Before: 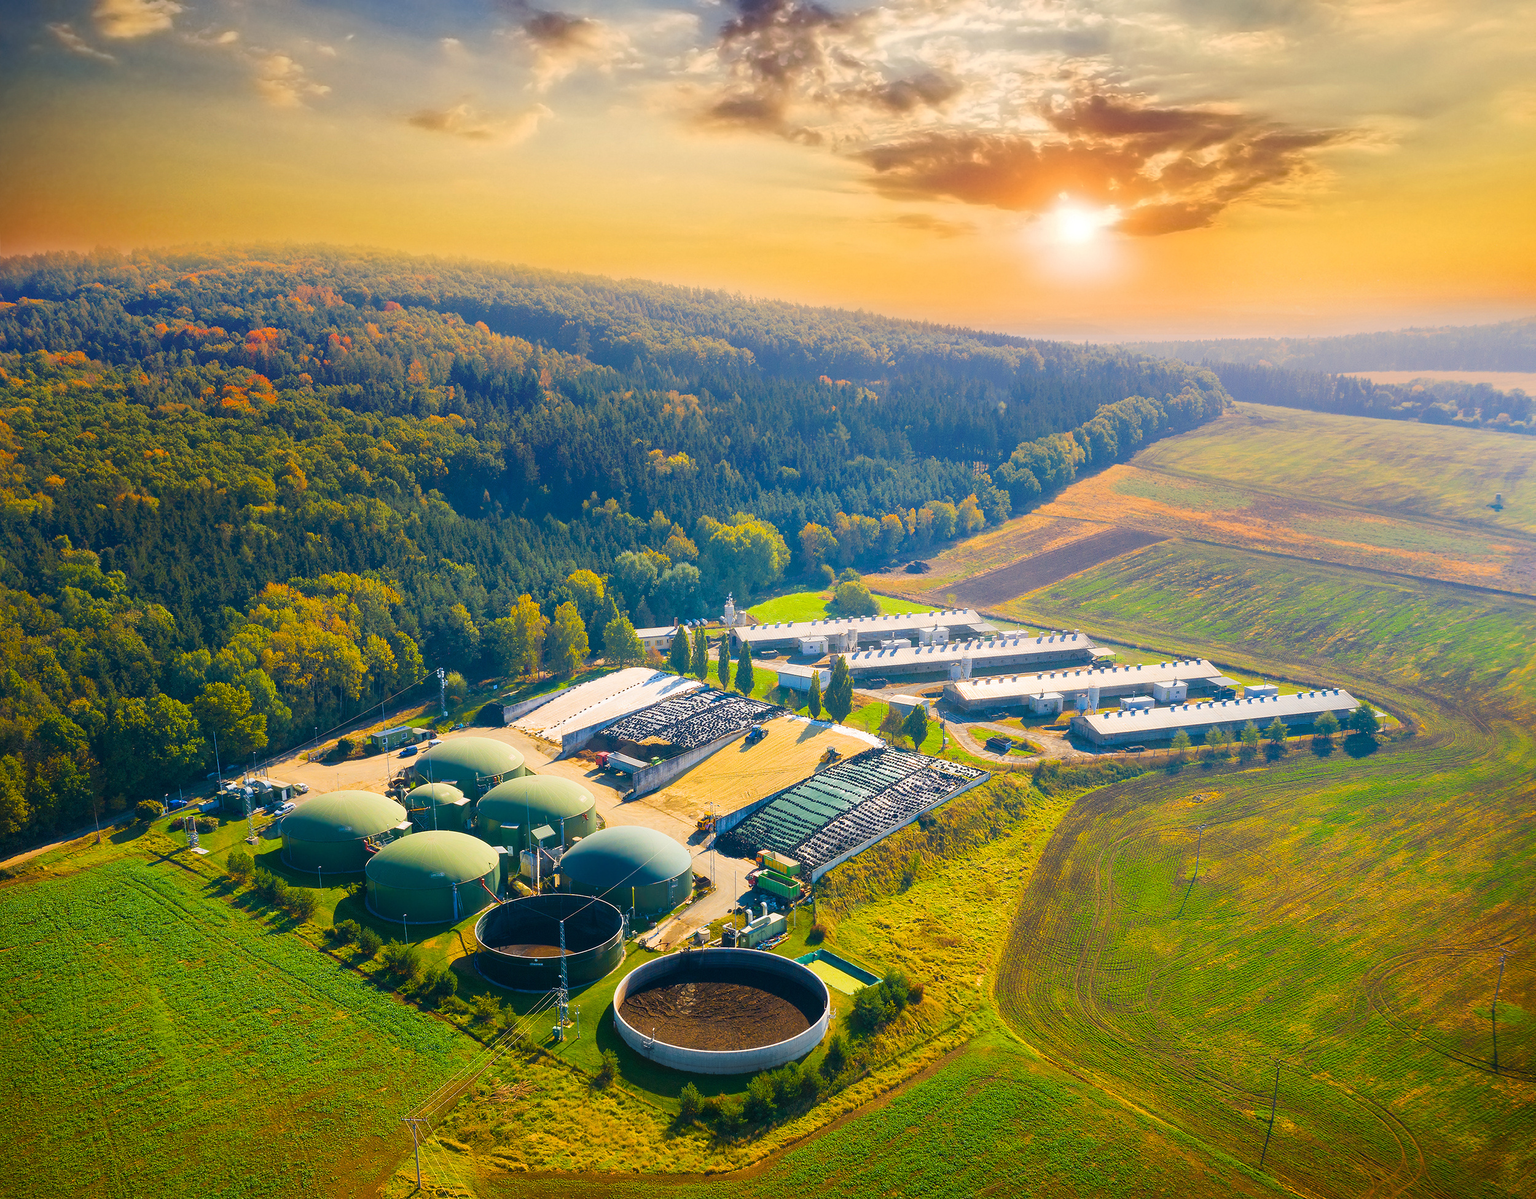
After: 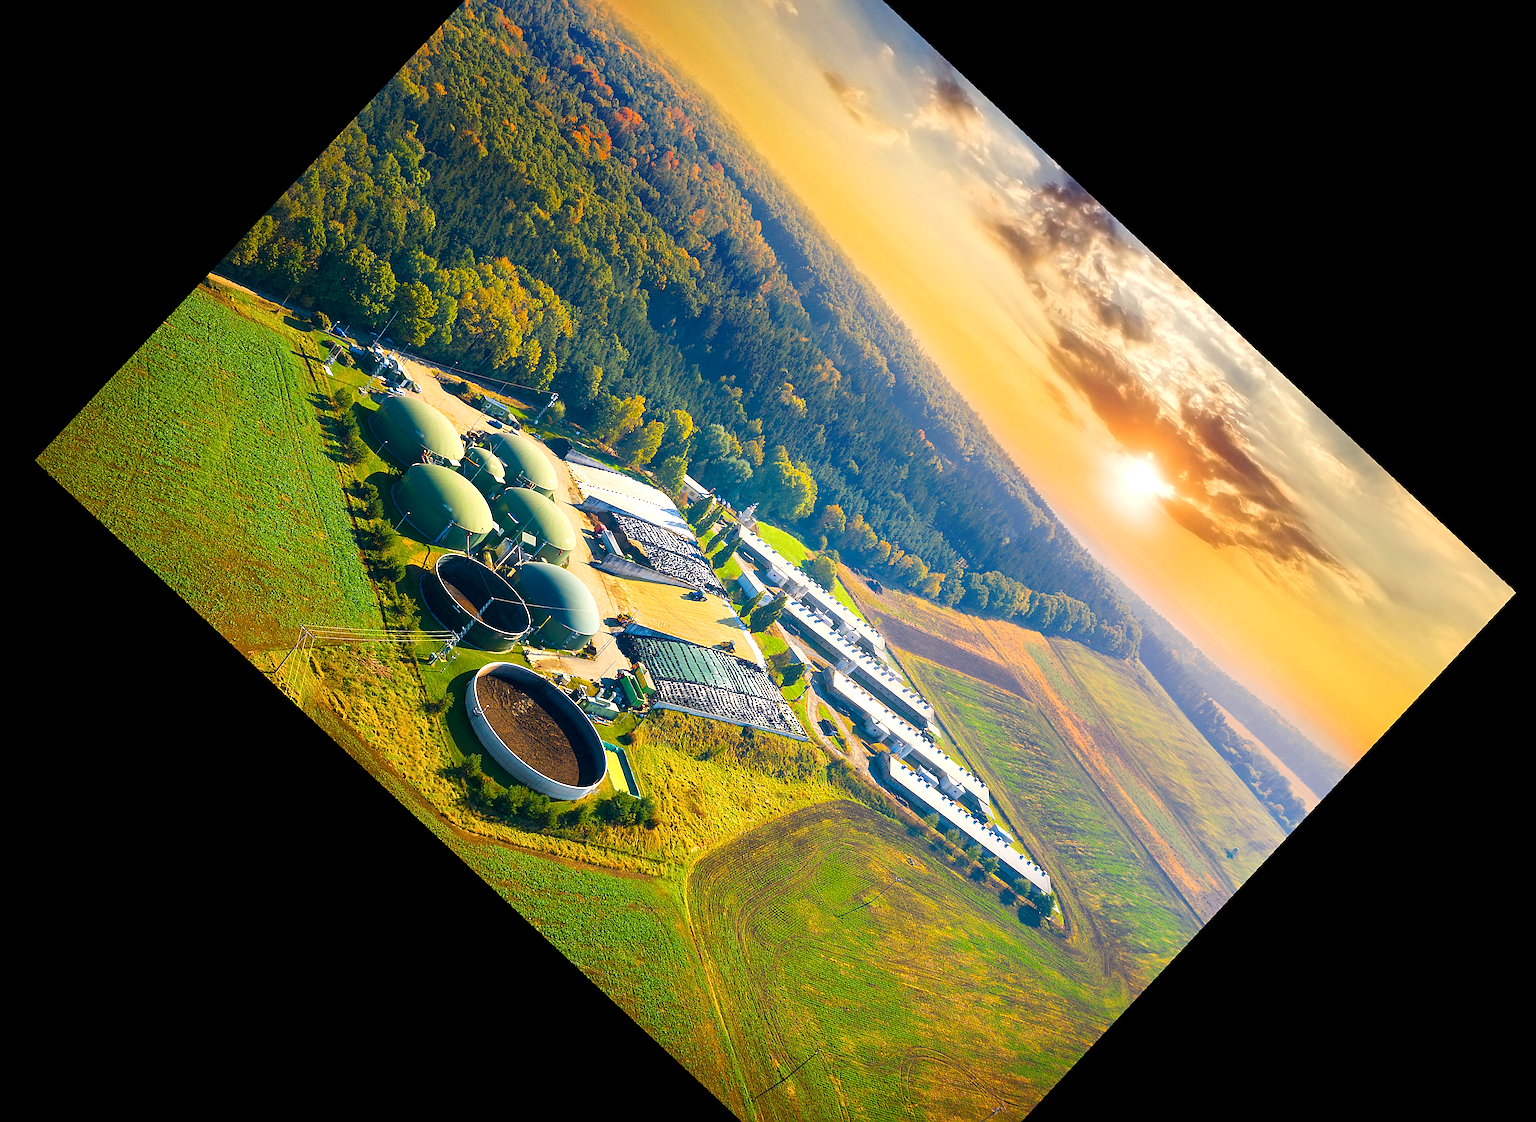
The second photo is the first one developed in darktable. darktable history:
contrast equalizer: octaves 7, y [[0.6 ×6], [0.55 ×6], [0 ×6], [0 ×6], [0 ×6]], mix 0.29
crop and rotate: angle -46.26°, top 16.234%, right 0.912%, bottom 11.704%
sharpen: on, module defaults
exposure: black level correction 0.001, exposure 0.5 EV, compensate exposure bias true, compensate highlight preservation false
rotate and perspective: rotation -3.18°, automatic cropping off
